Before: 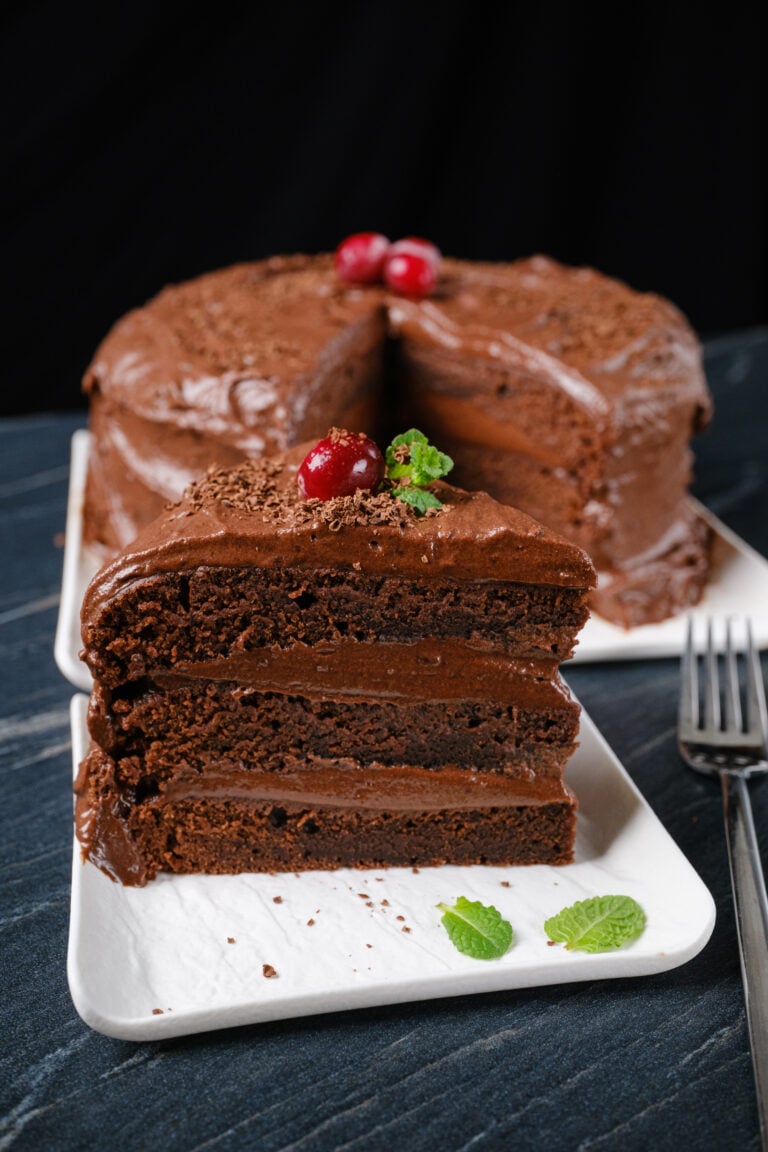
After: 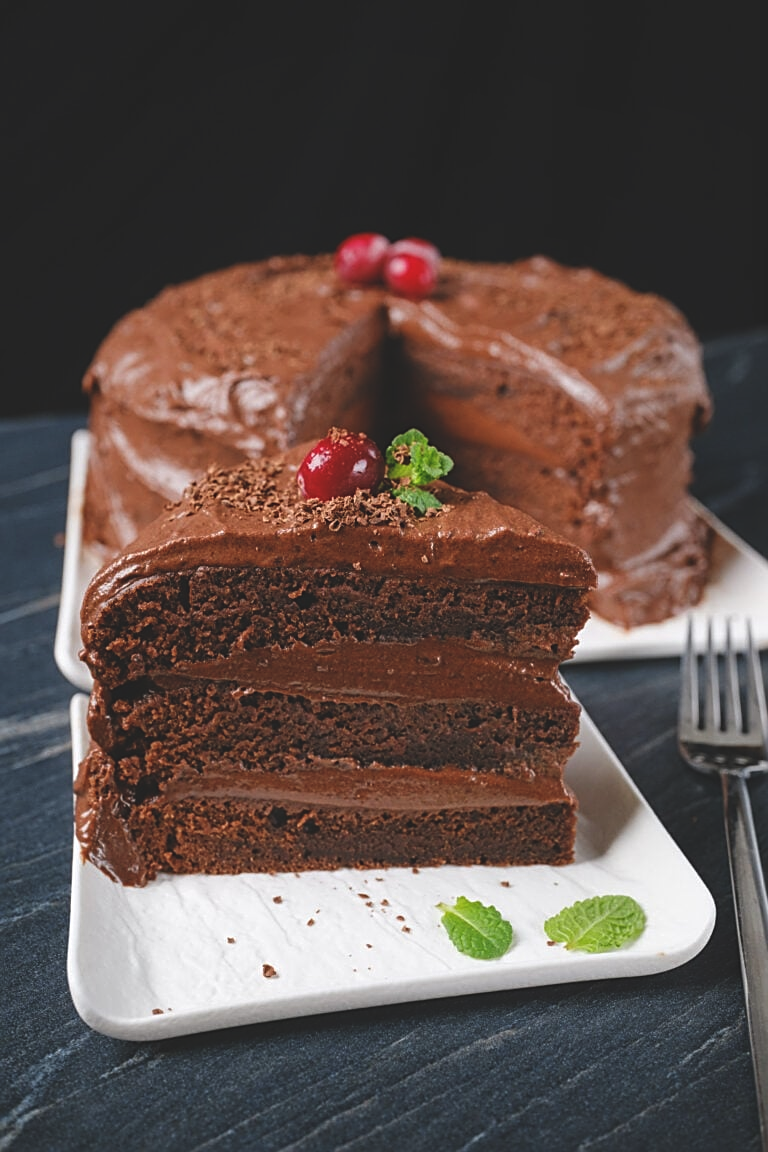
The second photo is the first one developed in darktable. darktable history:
sharpen: on, module defaults
exposure: black level correction -0.015, compensate highlight preservation false
local contrast: mode bilateral grid, contrast 100, coarseness 100, detail 94%, midtone range 0.2
